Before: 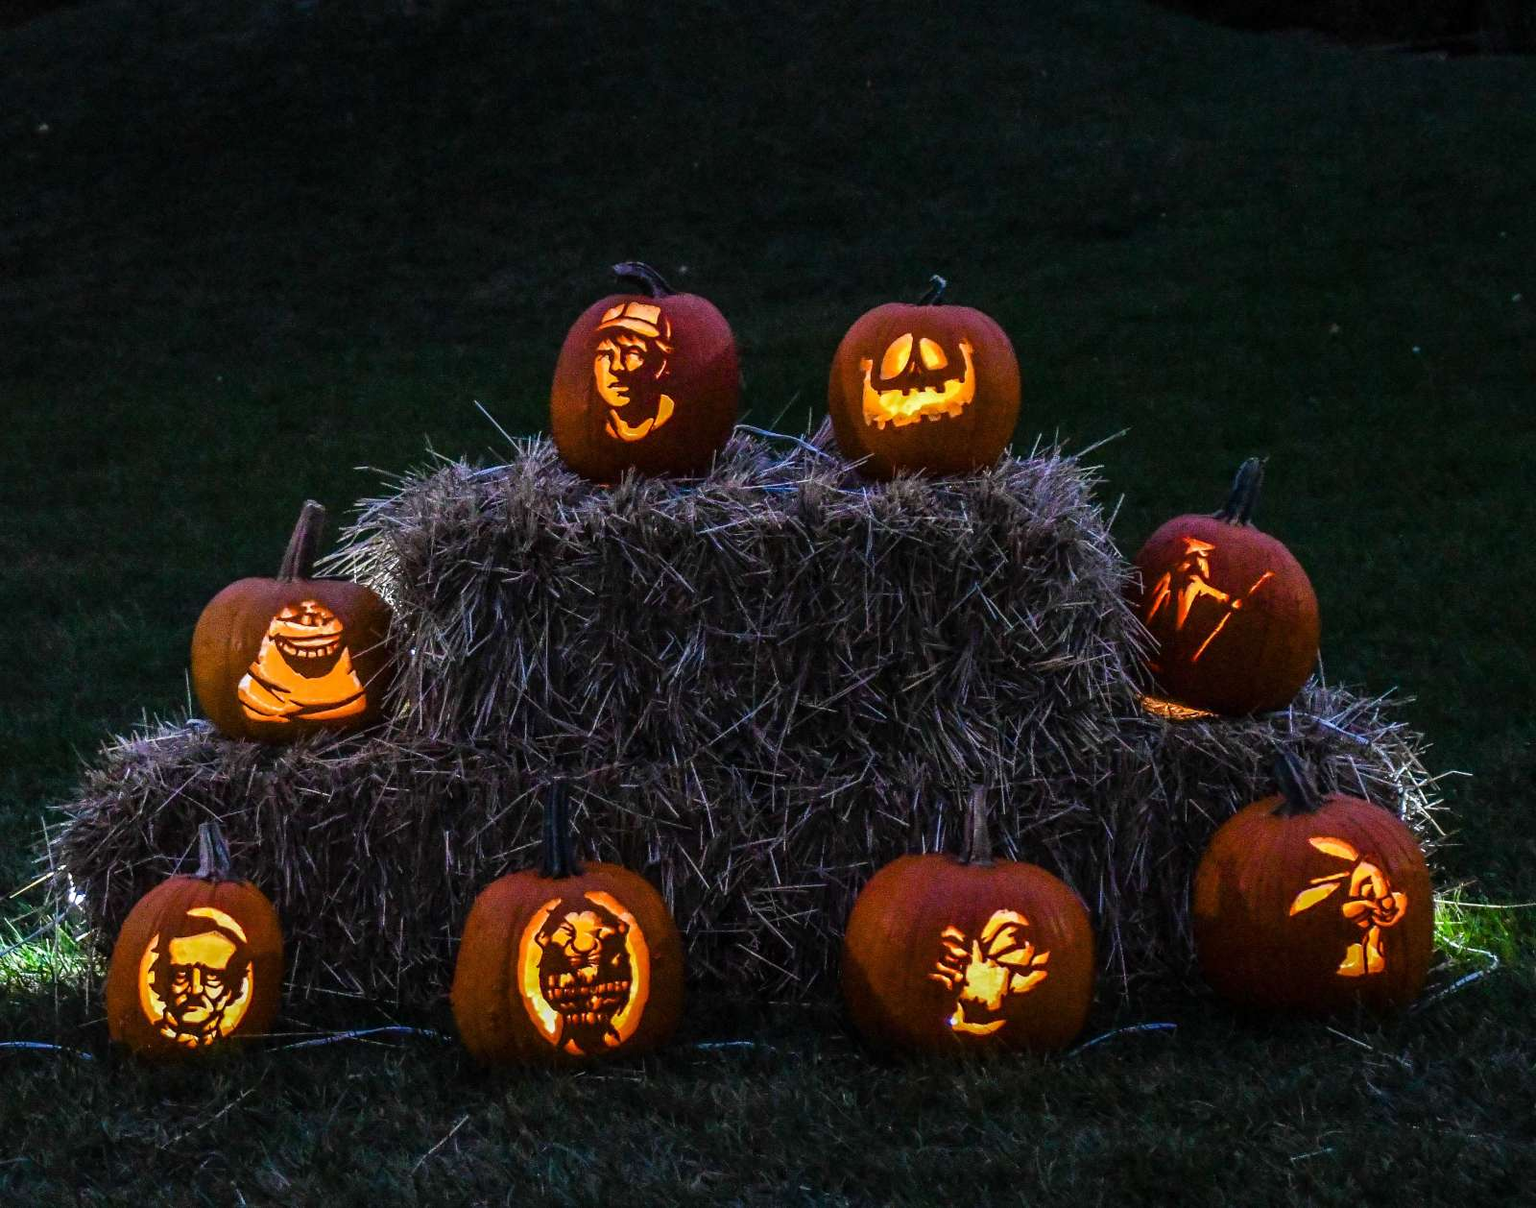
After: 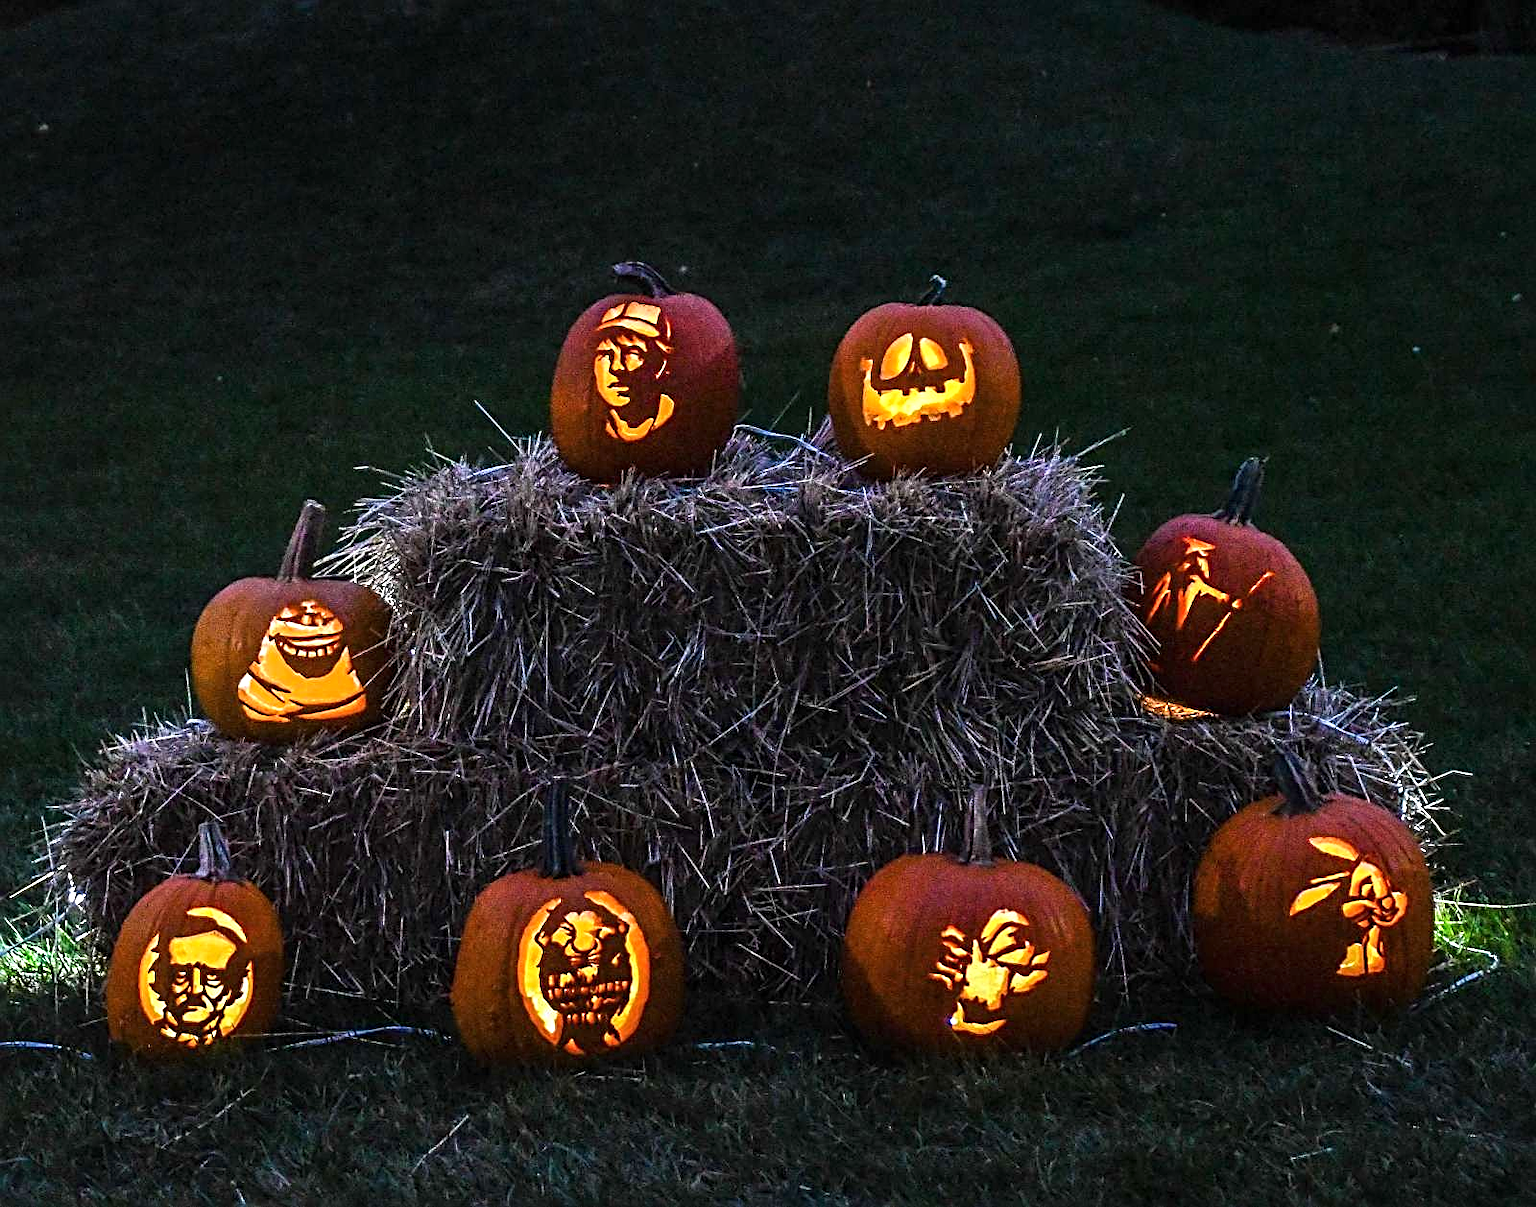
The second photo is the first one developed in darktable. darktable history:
exposure: black level correction 0, exposure 0.498 EV, compensate highlight preservation false
sharpen: radius 2.607, amount 0.697
